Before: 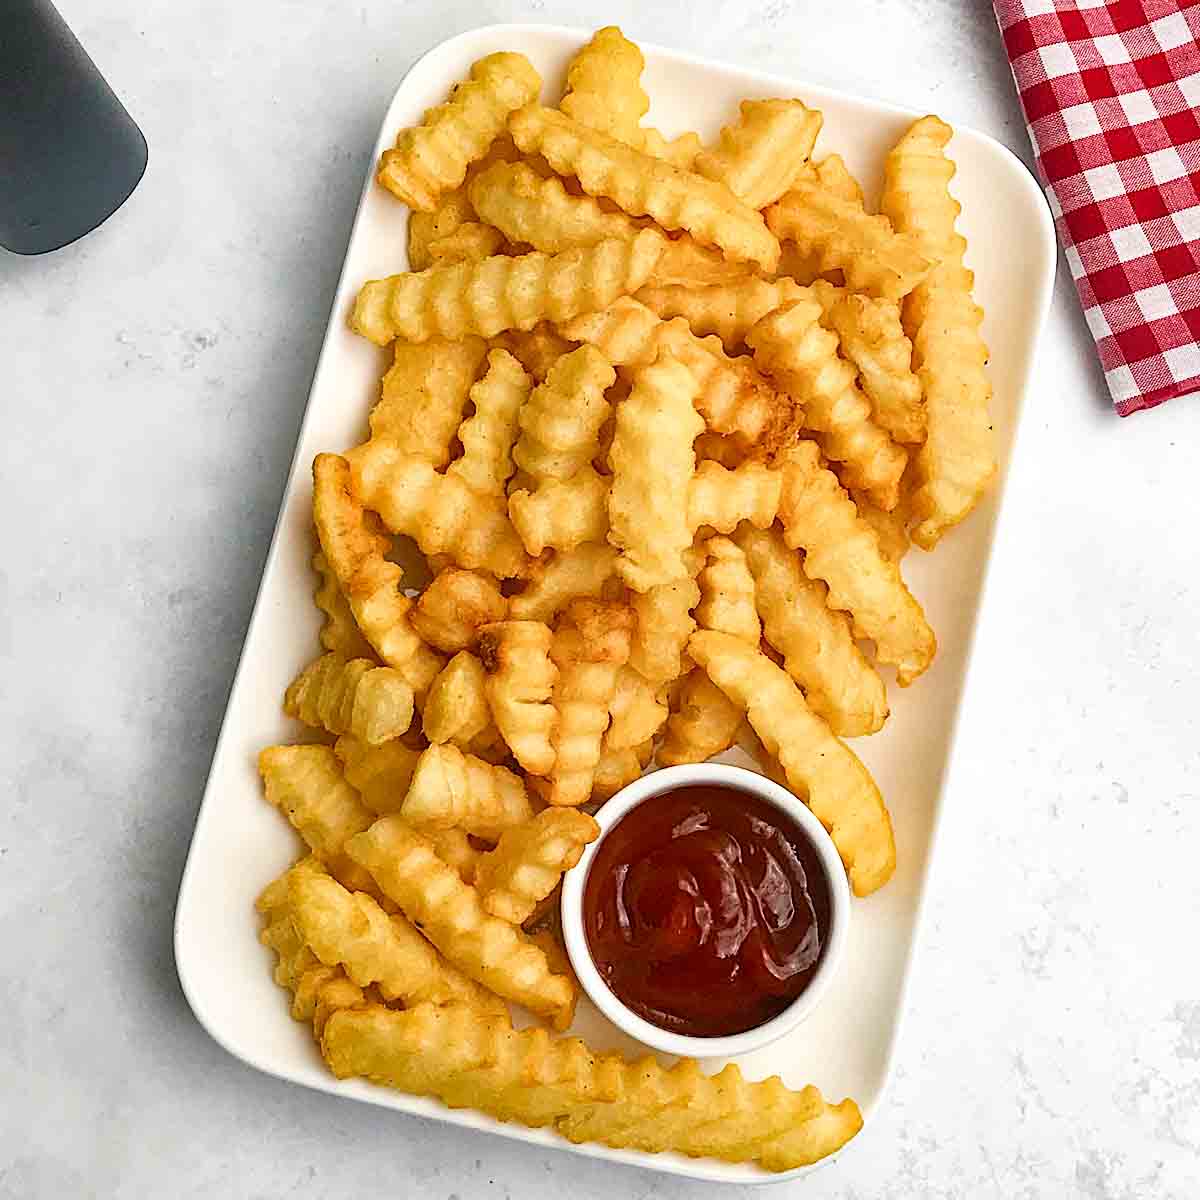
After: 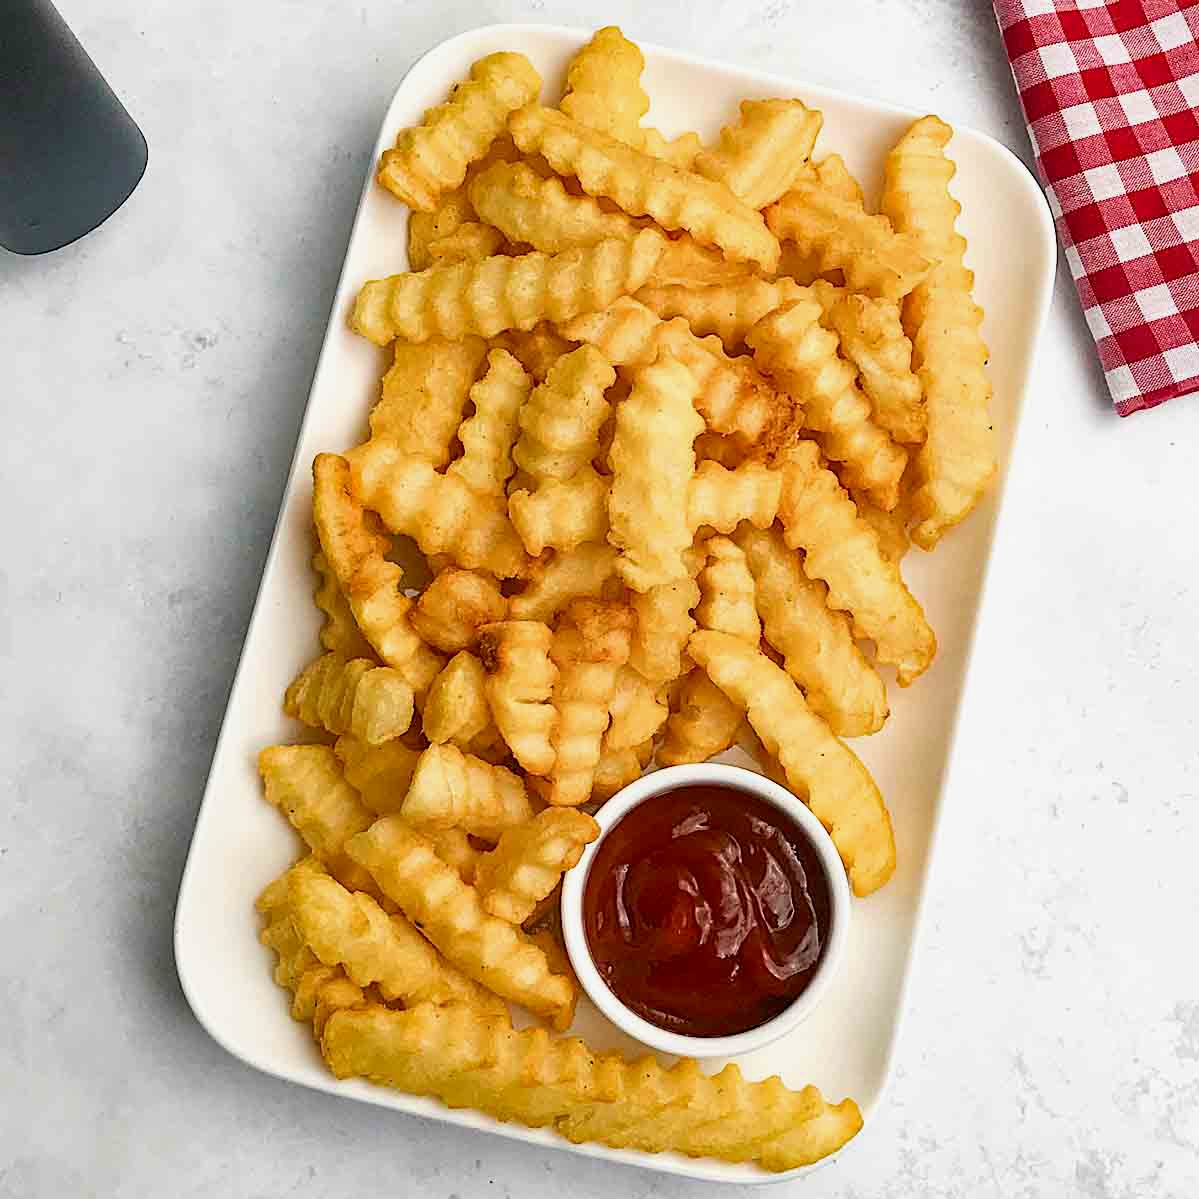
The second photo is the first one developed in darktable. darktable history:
exposure: black level correction 0.002, exposure -0.1 EV, compensate highlight preservation false
